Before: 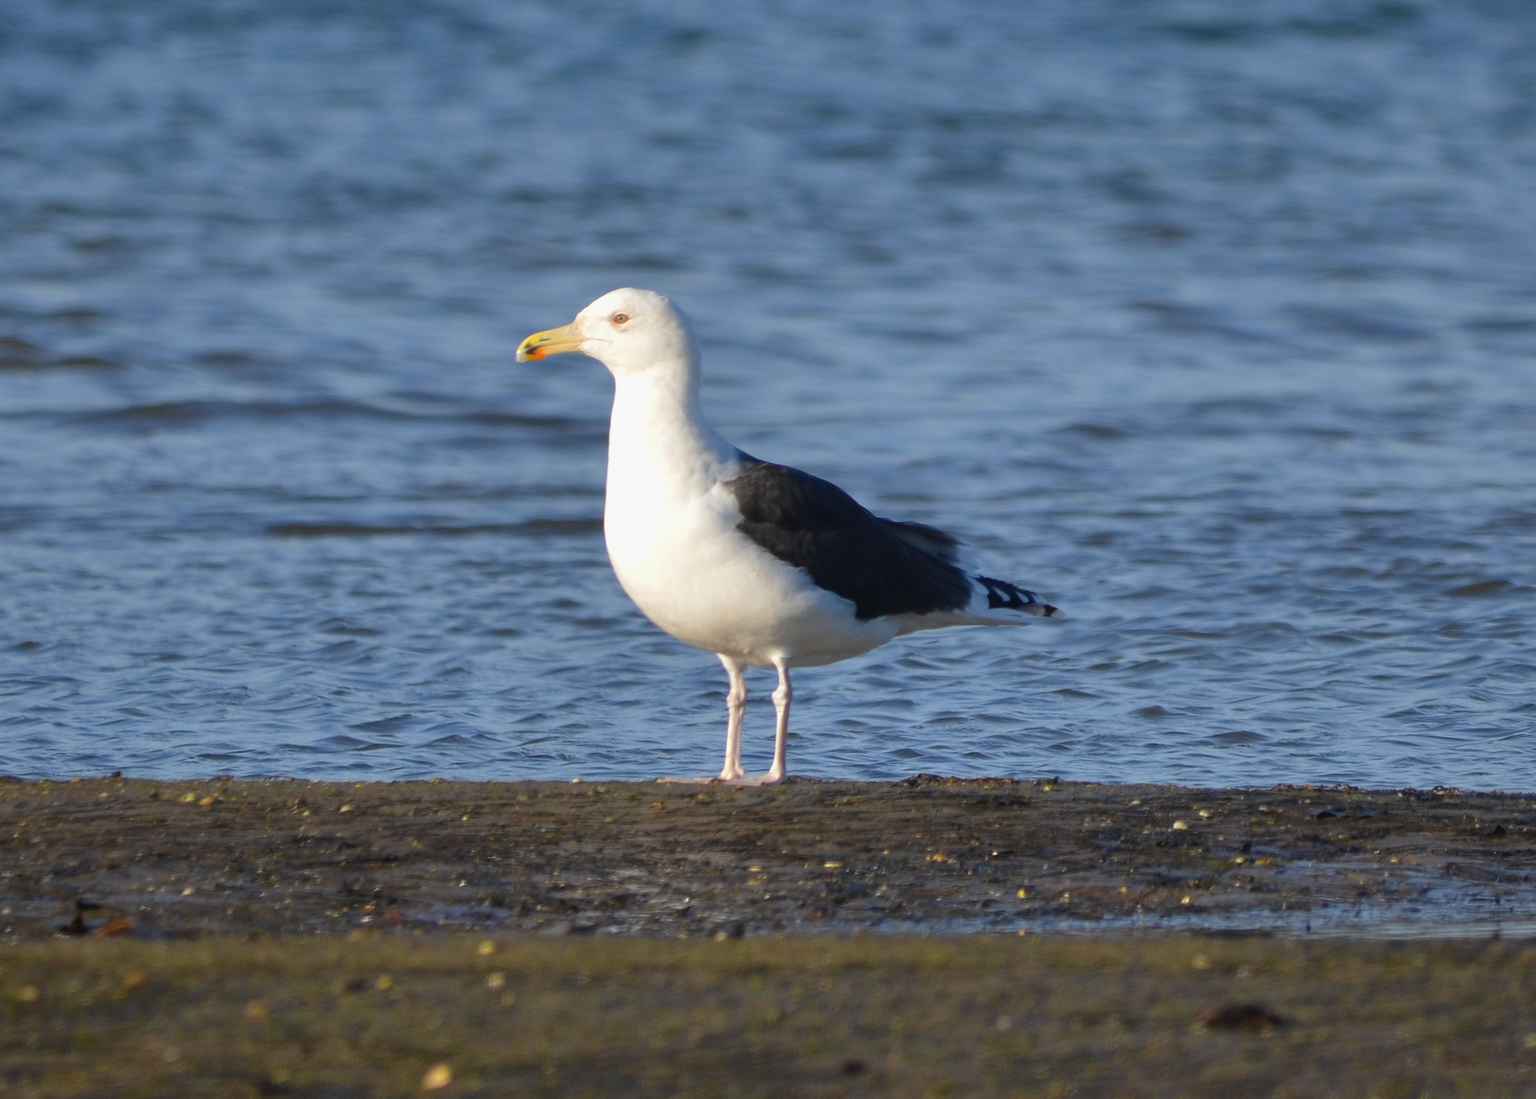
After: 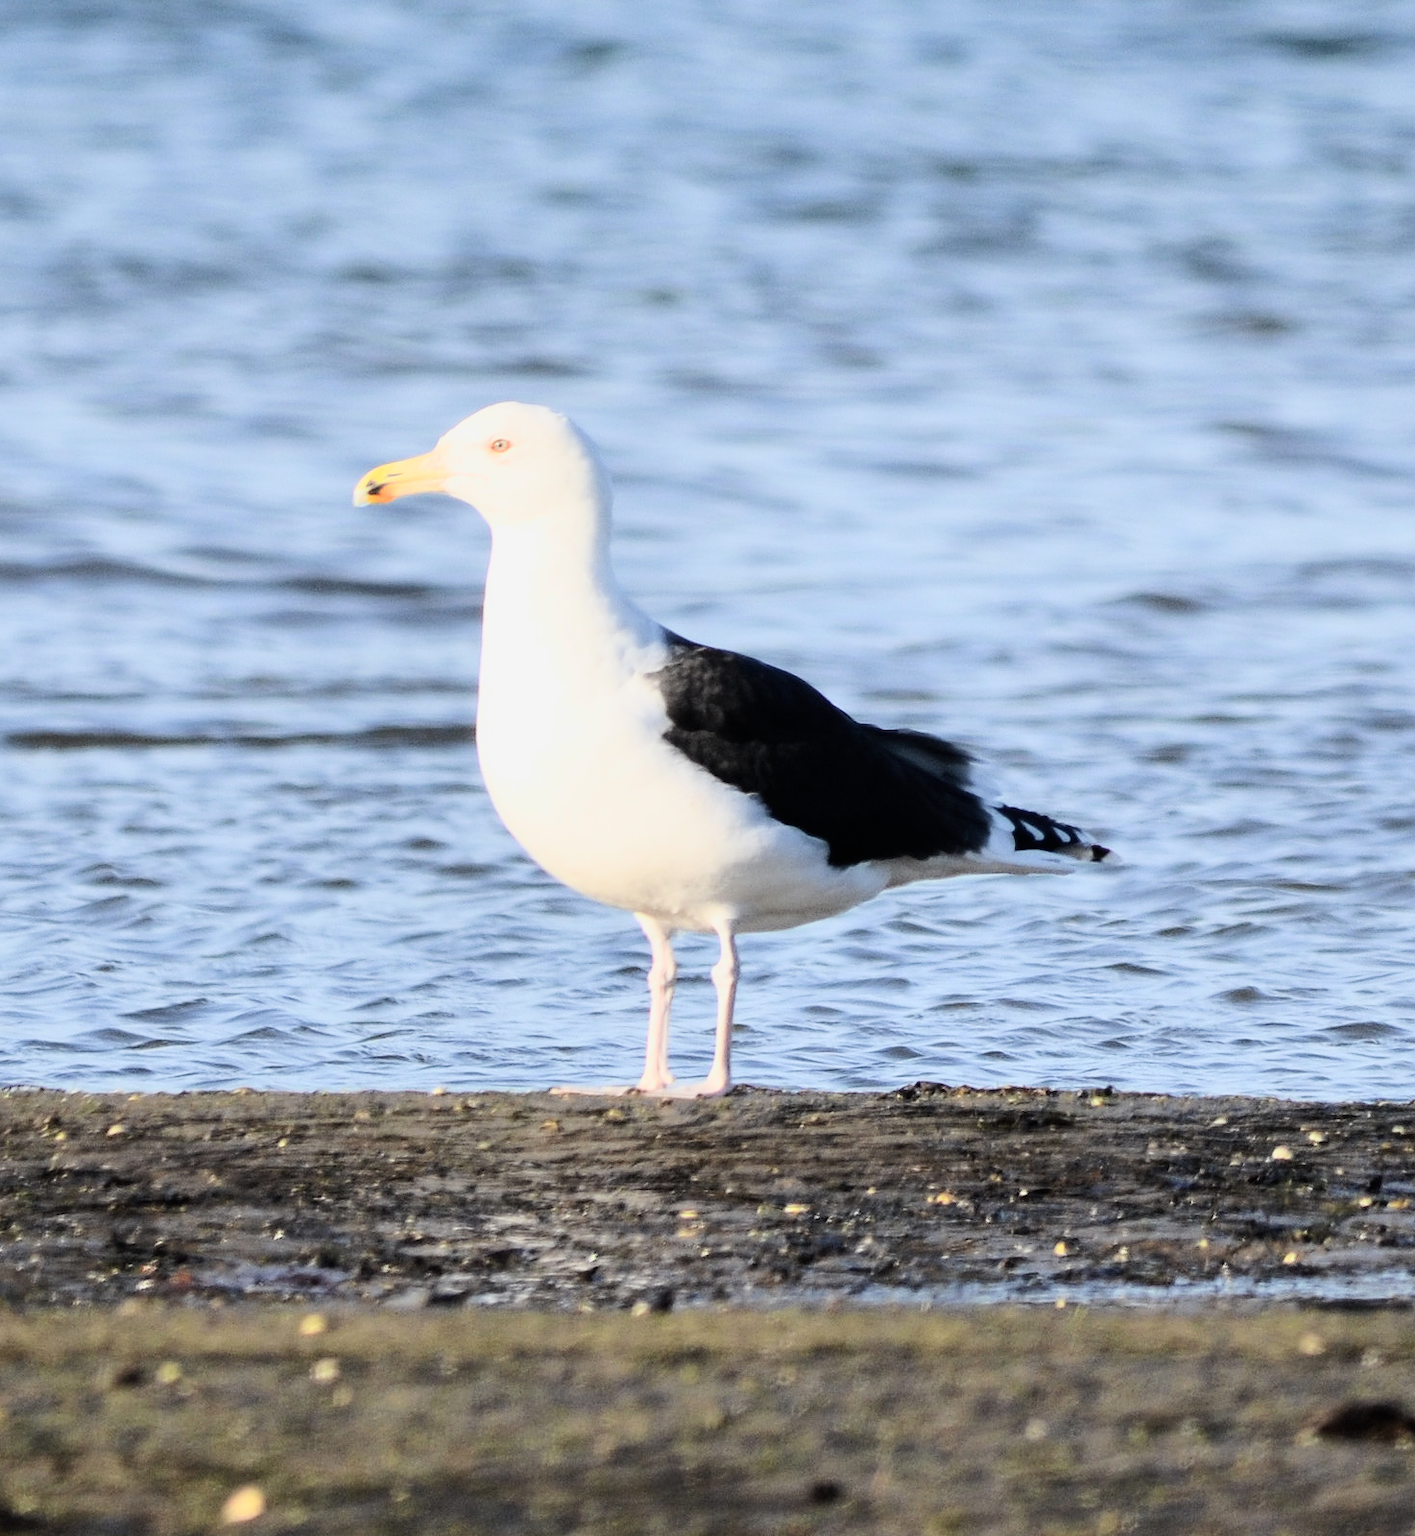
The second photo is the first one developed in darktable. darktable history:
filmic rgb: black relative exposure -6.82 EV, white relative exposure 5.89 EV, hardness 2.68, iterations of high-quality reconstruction 0
crop: left 17.157%, right 16.908%
tone curve: curves: ch0 [(0, 0) (0.003, 0.003) (0.011, 0.012) (0.025, 0.027) (0.044, 0.048) (0.069, 0.074) (0.1, 0.117) (0.136, 0.177) (0.177, 0.246) (0.224, 0.324) (0.277, 0.422) (0.335, 0.531) (0.399, 0.633) (0.468, 0.733) (0.543, 0.824) (0.623, 0.895) (0.709, 0.938) (0.801, 0.961) (0.898, 0.98) (1, 1)], color space Lab, independent channels, preserve colors none
